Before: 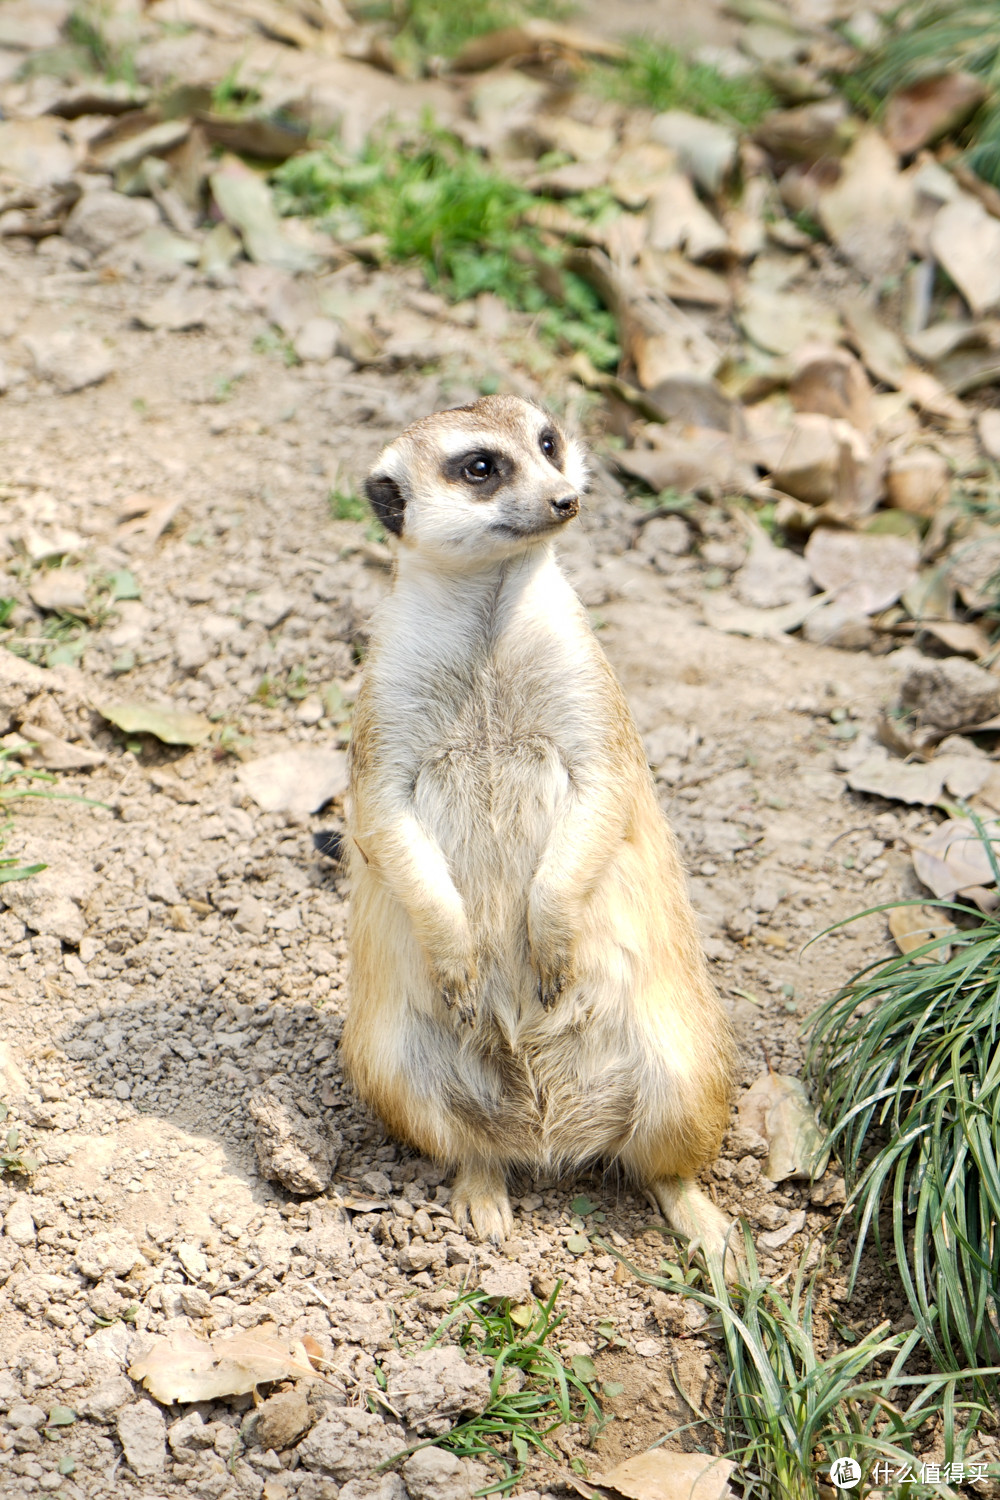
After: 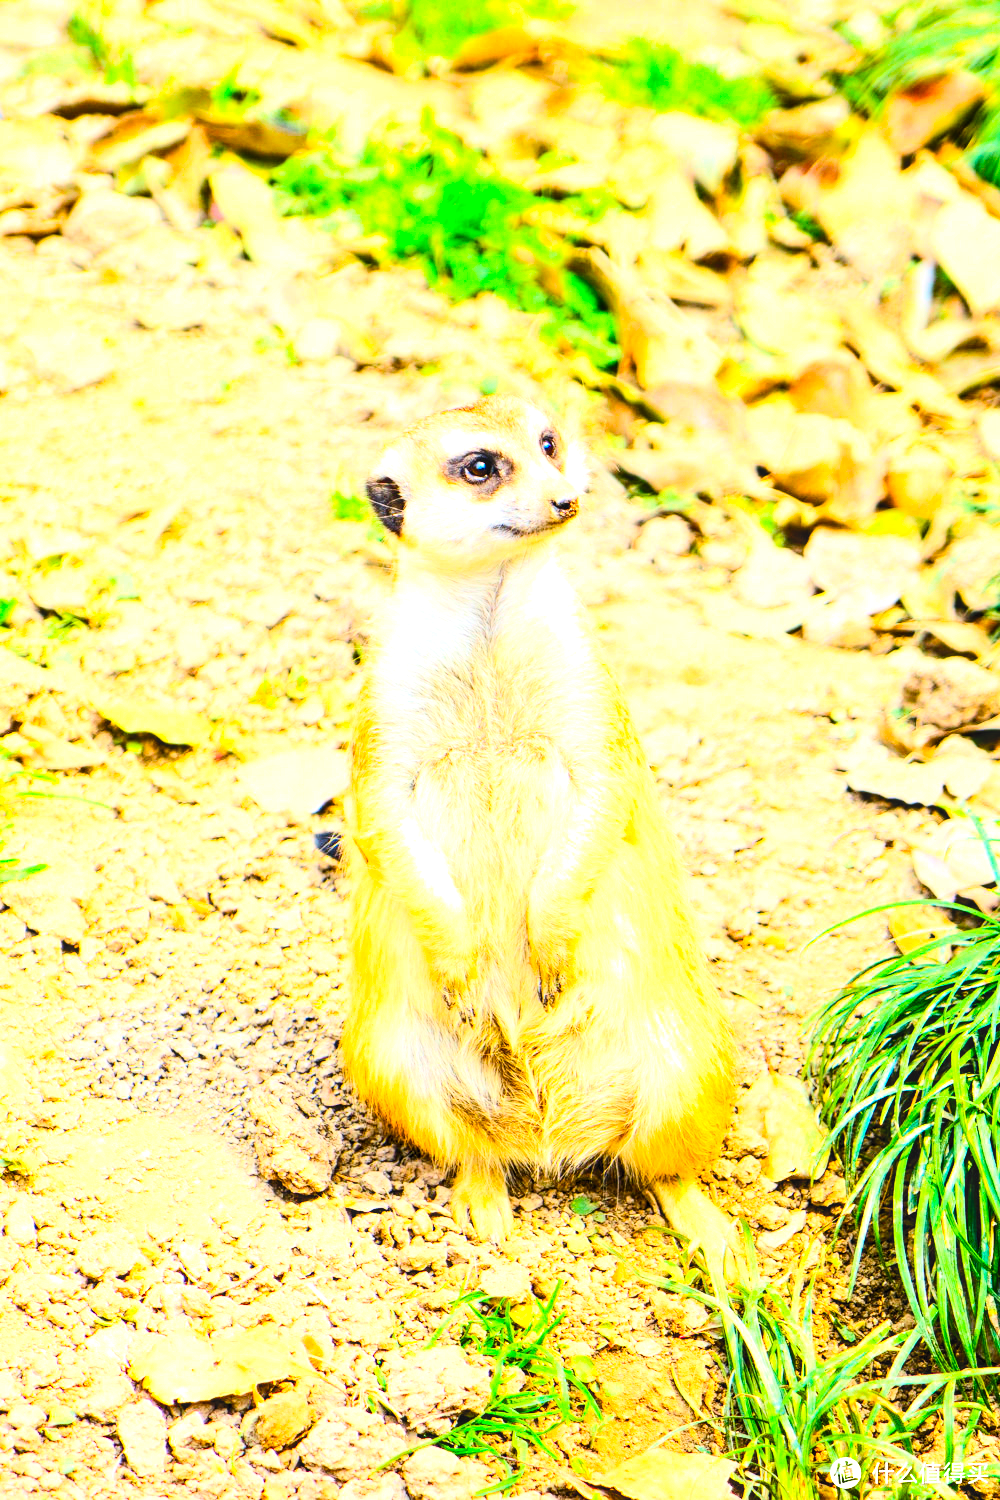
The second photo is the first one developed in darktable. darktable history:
local contrast: on, module defaults
color balance rgb: shadows lift › luminance -20.181%, linear chroma grading › global chroma 25.573%, perceptual saturation grading › global saturation 20%, perceptual saturation grading › highlights -24.768%, perceptual saturation grading › shadows 49.302%, perceptual brilliance grading › highlights 15.402%, perceptual brilliance grading › mid-tones 6.031%, perceptual brilliance grading › shadows -14.813%, global vibrance 20%
tone equalizer: -7 EV 0.157 EV, -6 EV 0.63 EV, -5 EV 1.18 EV, -4 EV 1.34 EV, -3 EV 1.14 EV, -2 EV 0.6 EV, -1 EV 0.164 EV, edges refinement/feathering 500, mask exposure compensation -1.57 EV, preserve details no
contrast brightness saturation: contrast 0.195, brightness 0.204, saturation 0.812
